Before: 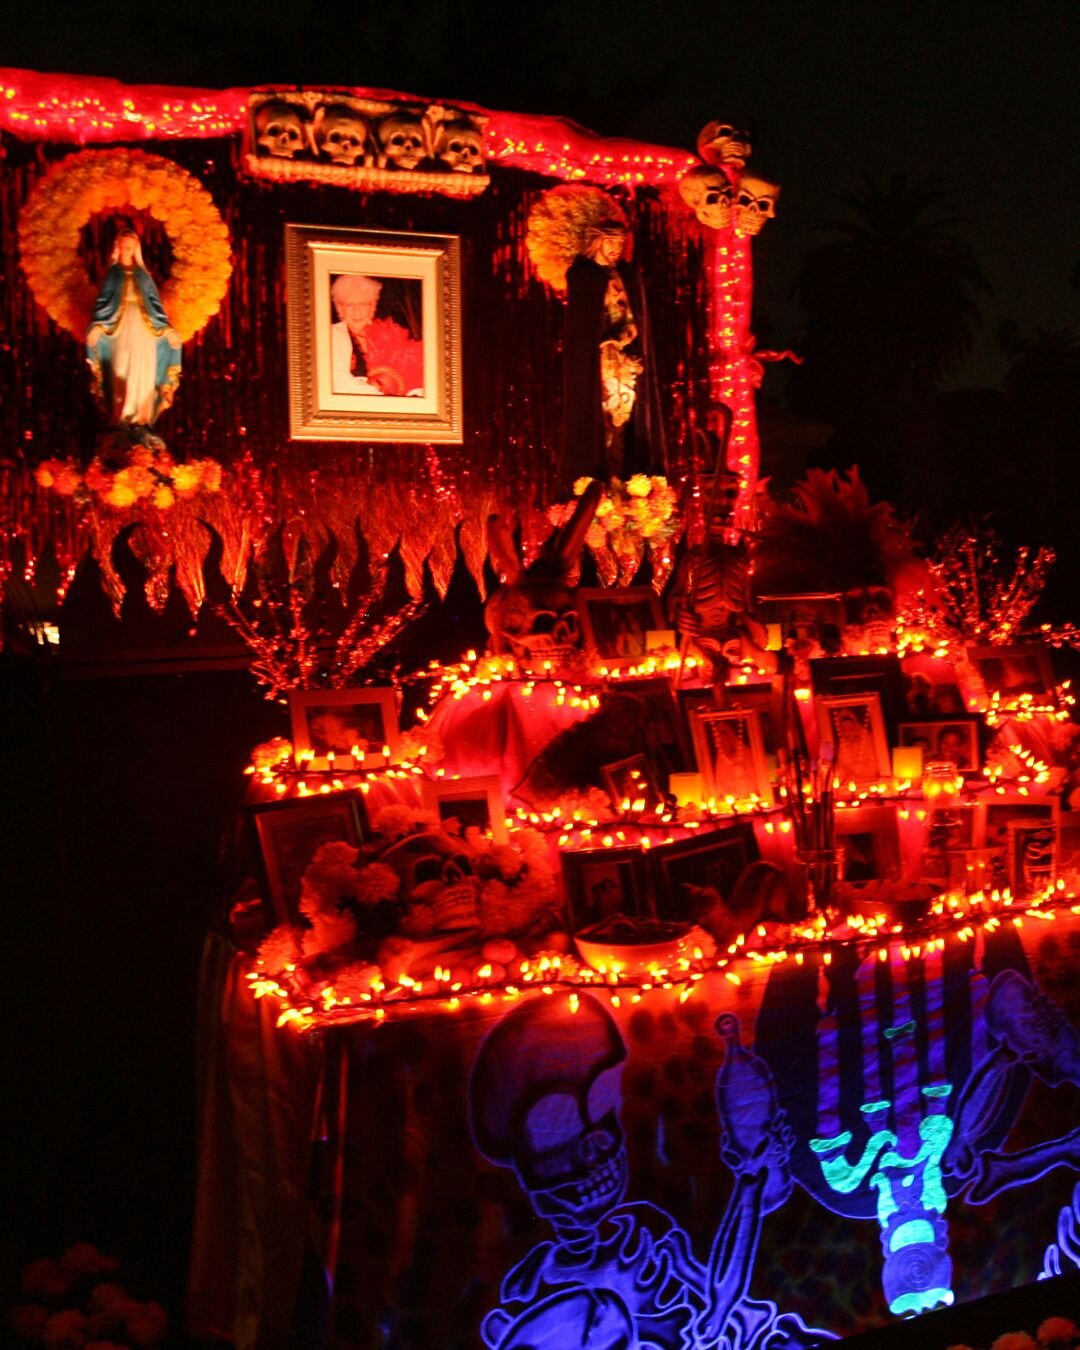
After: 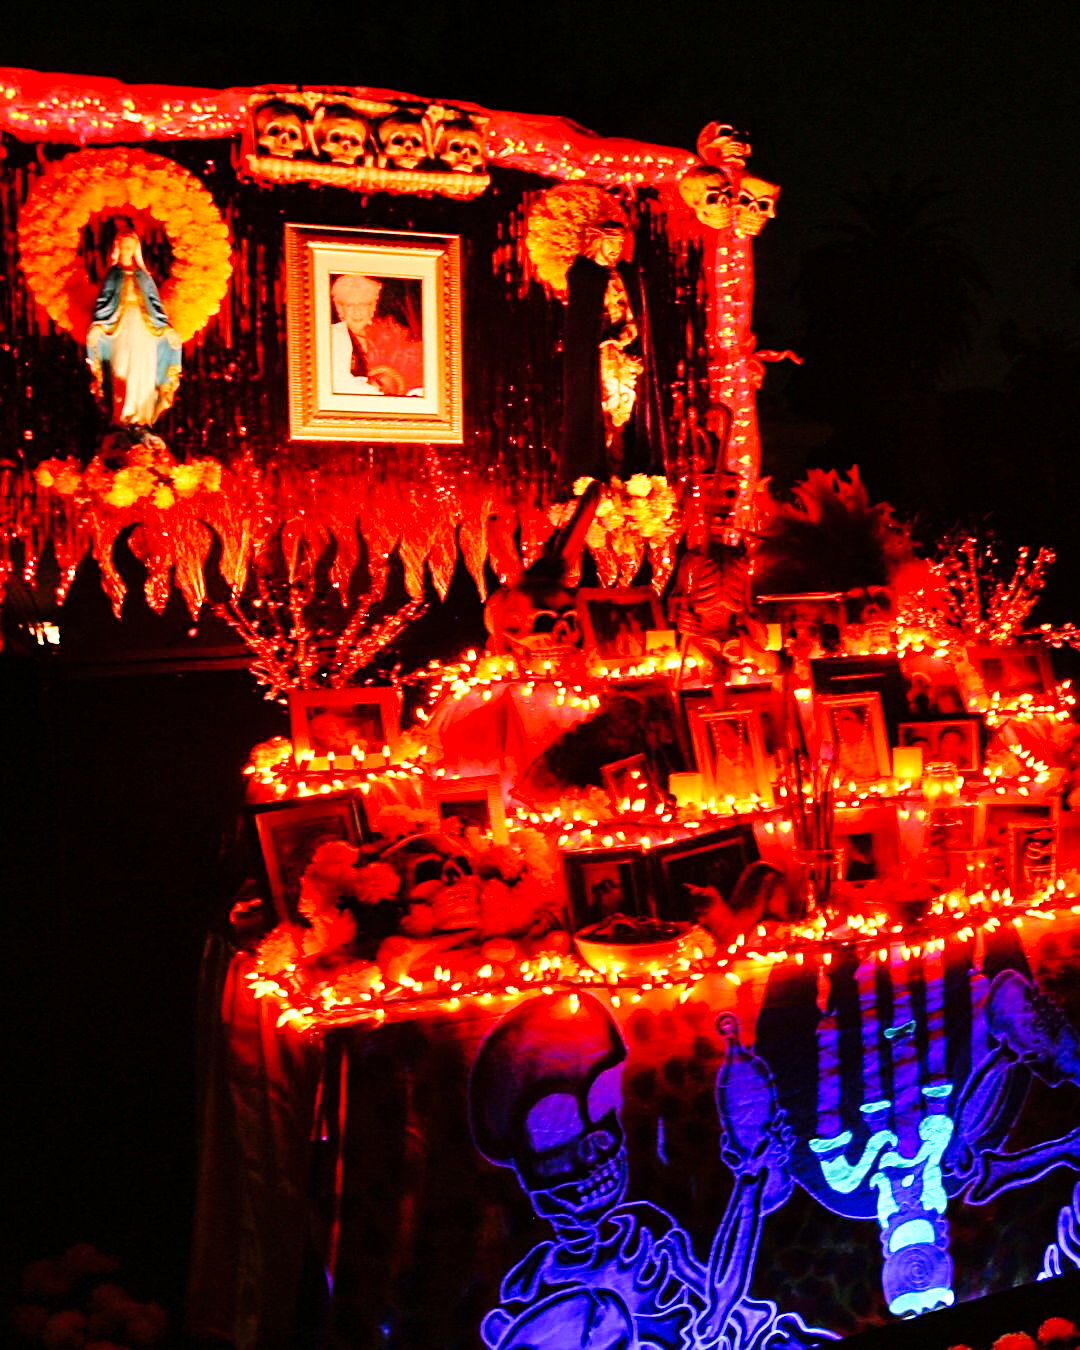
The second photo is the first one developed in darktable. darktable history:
color balance rgb: linear chroma grading › global chroma -0.67%, saturation formula JzAzBz (2021)
base curve: curves: ch0 [(0, 0) (0.036, 0.025) (0.121, 0.166) (0.206, 0.329) (0.605, 0.79) (1, 1)], preserve colors none
sharpen: on, module defaults
tone equalizer: -7 EV 0.15 EV, -6 EV 0.6 EV, -5 EV 1.15 EV, -4 EV 1.33 EV, -3 EV 1.15 EV, -2 EV 0.6 EV, -1 EV 0.15 EV, mask exposure compensation -0.5 EV
white balance: red 0.974, blue 1.044
